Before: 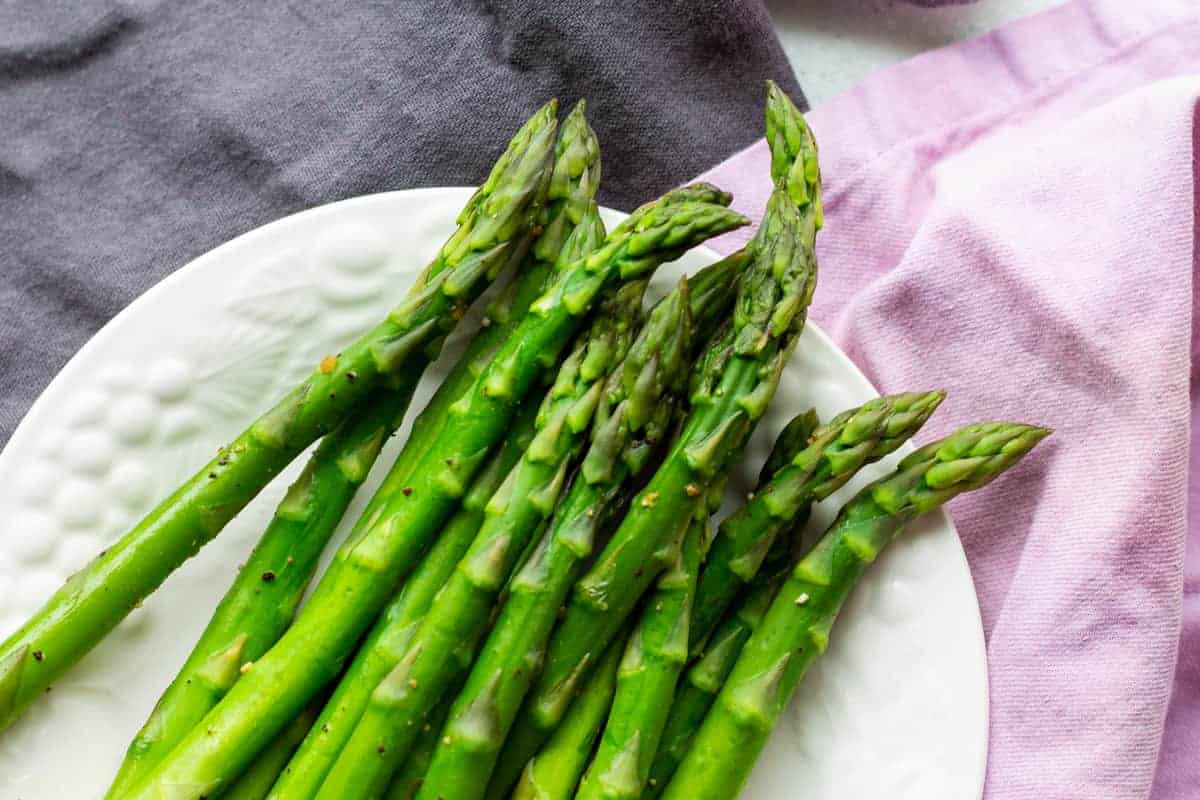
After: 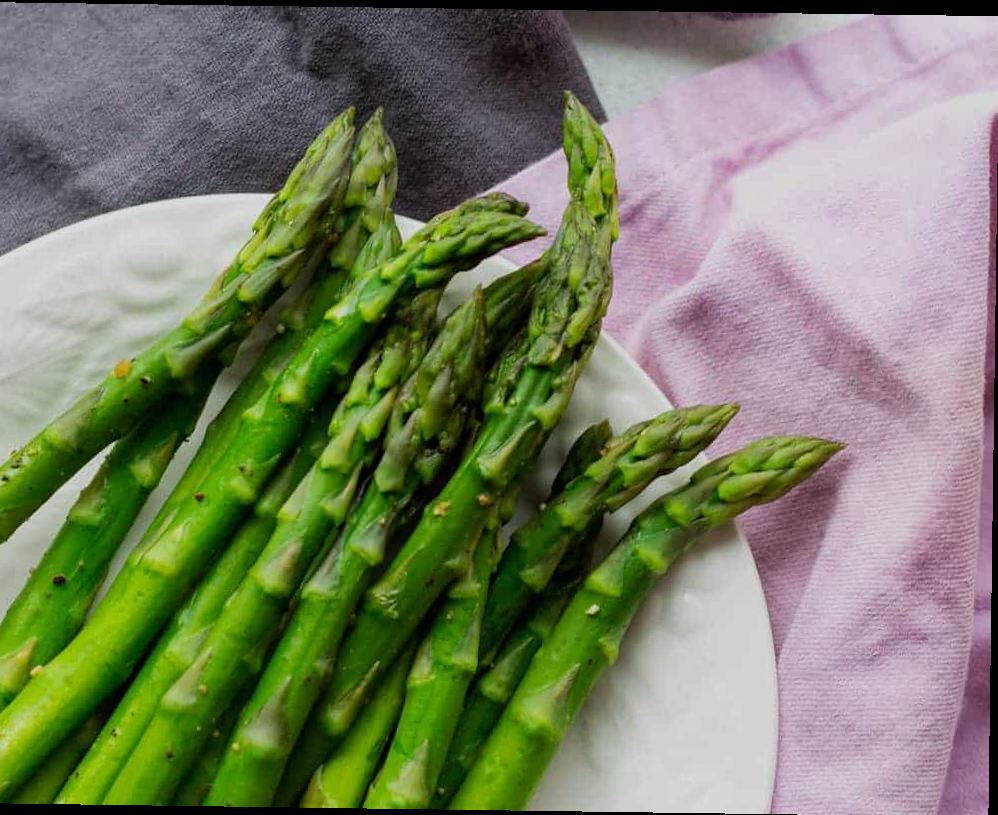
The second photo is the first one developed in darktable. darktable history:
bloom: size 15%, threshold 97%, strength 7%
crop: left 17.582%, bottom 0.031%
rotate and perspective: rotation 0.8°, automatic cropping off
exposure: exposure -0.492 EV, compensate highlight preservation false
